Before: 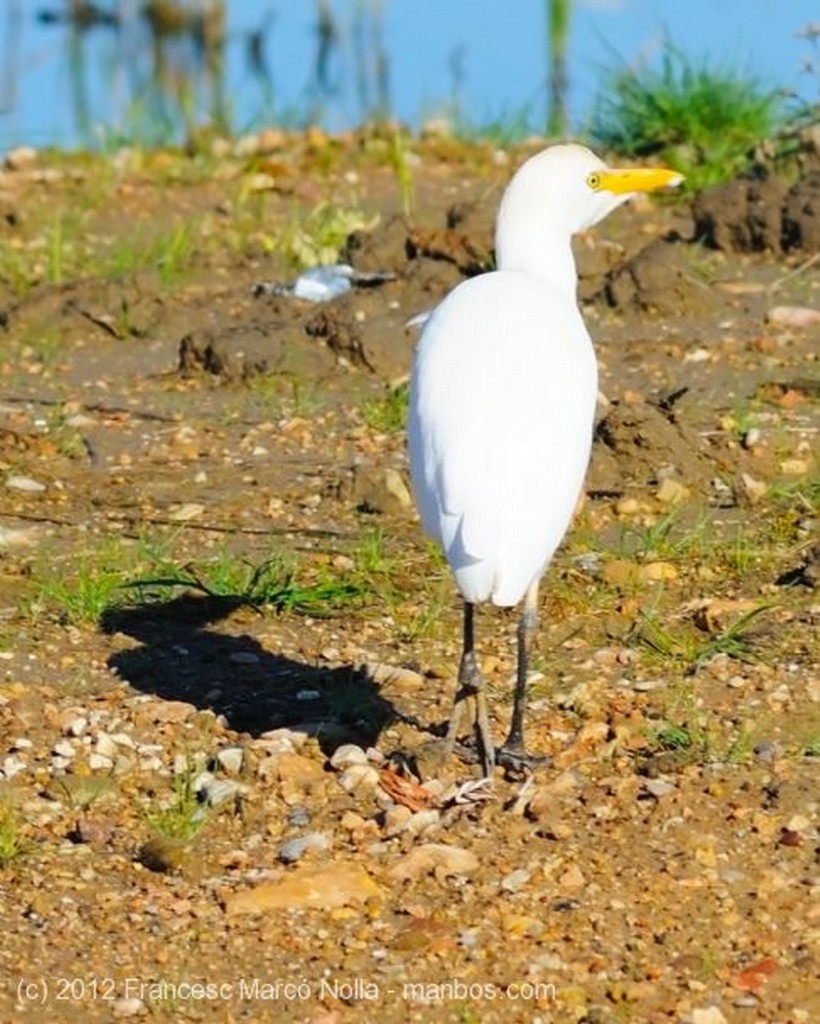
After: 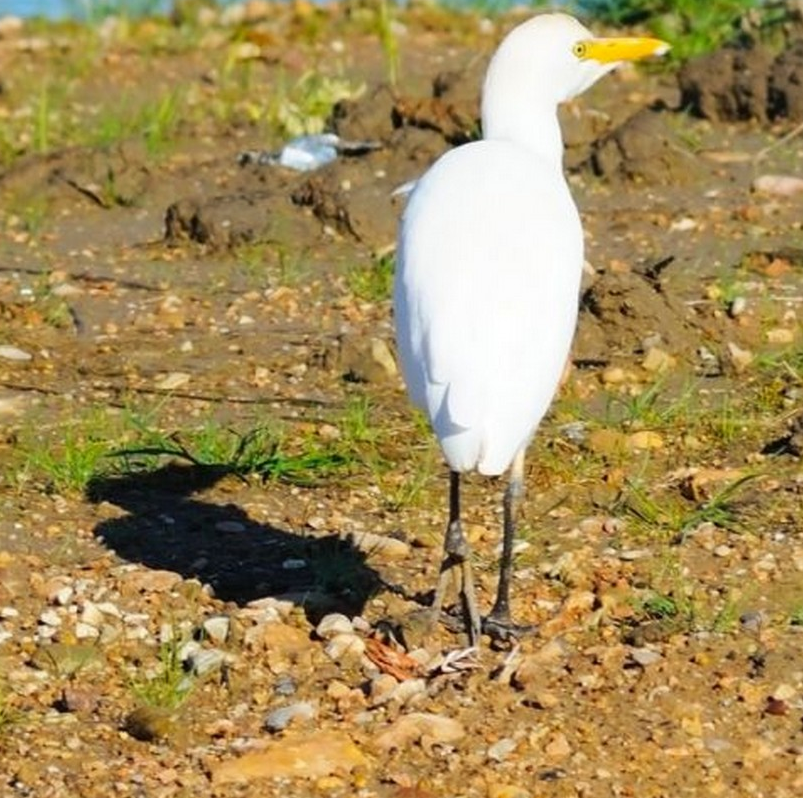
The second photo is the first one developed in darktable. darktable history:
crop and rotate: left 1.814%, top 12.818%, right 0.25%, bottom 9.225%
tone curve: curves: ch0 [(0, 0) (0.003, 0.003) (0.011, 0.011) (0.025, 0.025) (0.044, 0.044) (0.069, 0.069) (0.1, 0.099) (0.136, 0.135) (0.177, 0.176) (0.224, 0.223) (0.277, 0.275) (0.335, 0.333) (0.399, 0.396) (0.468, 0.465) (0.543, 0.541) (0.623, 0.622) (0.709, 0.708) (0.801, 0.8) (0.898, 0.897) (1, 1)], preserve colors none
